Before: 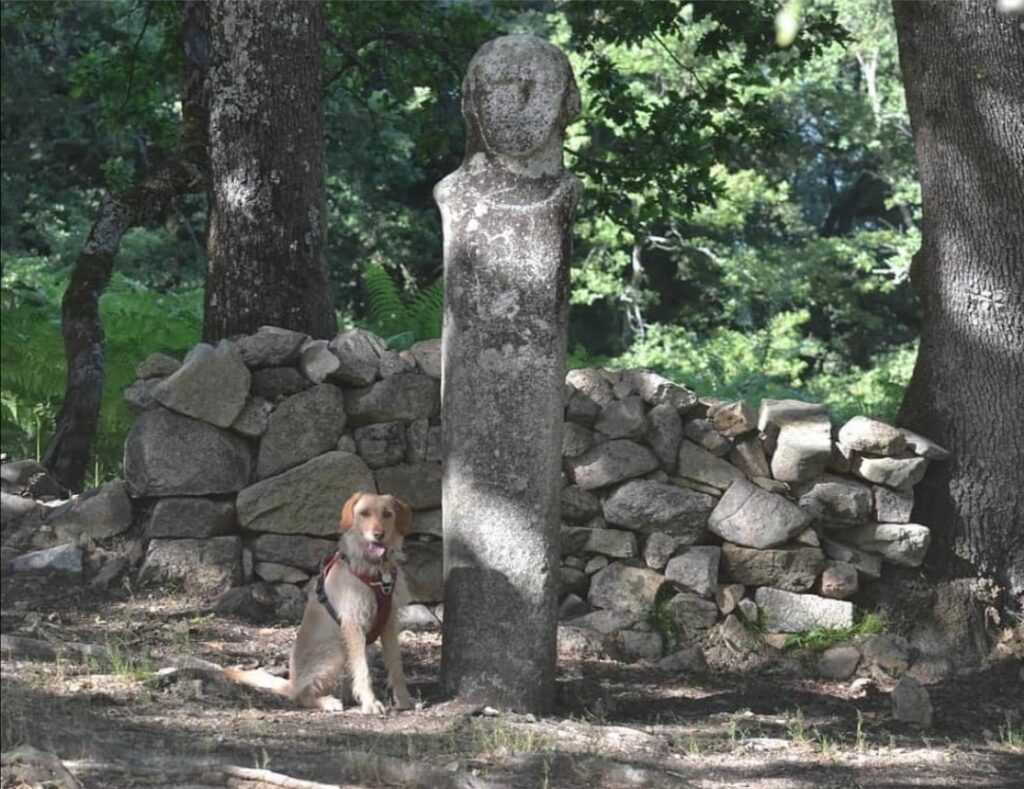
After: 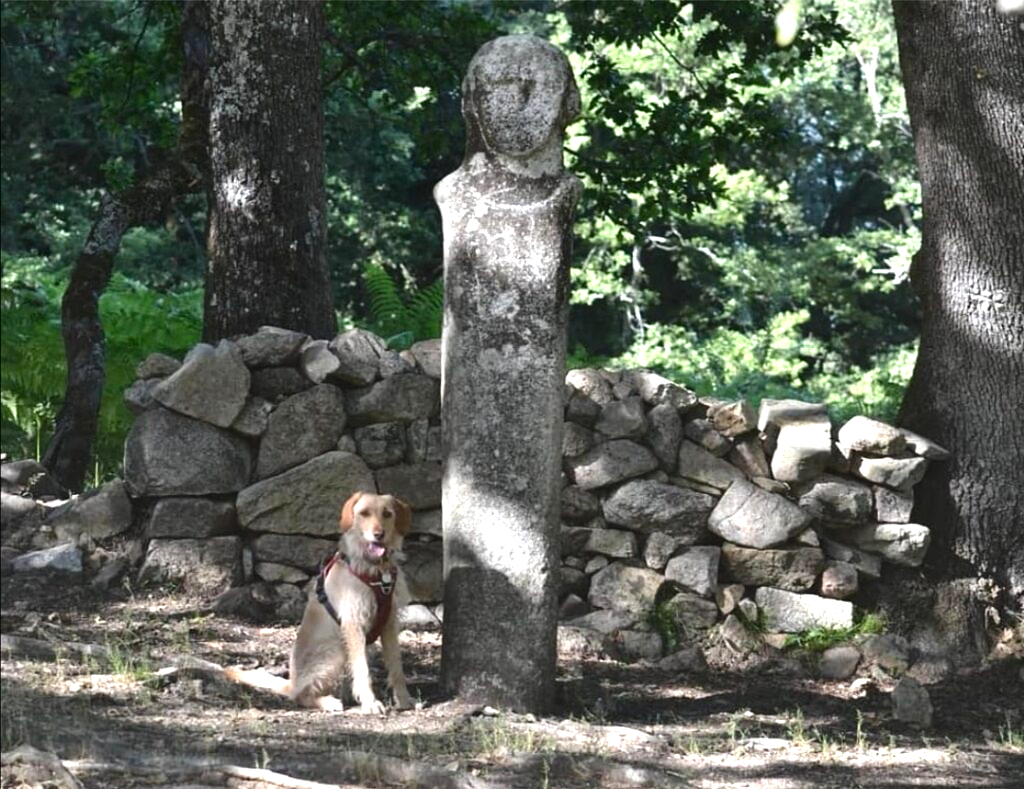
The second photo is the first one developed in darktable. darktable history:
tone equalizer: -8 EV -0.75 EV, -7 EV -0.7 EV, -6 EV -0.6 EV, -5 EV -0.4 EV, -3 EV 0.4 EV, -2 EV 0.6 EV, -1 EV 0.7 EV, +0 EV 0.75 EV, edges refinement/feathering 500, mask exposure compensation -1.57 EV, preserve details no
shadows and highlights: radius 334.93, shadows 63.48, highlights 6.06, compress 87.7%, highlights color adjustment 39.73%, soften with gaussian
color balance rgb: perceptual saturation grading › global saturation 20%, perceptual saturation grading › highlights -25%, perceptual saturation grading › shadows 25%
